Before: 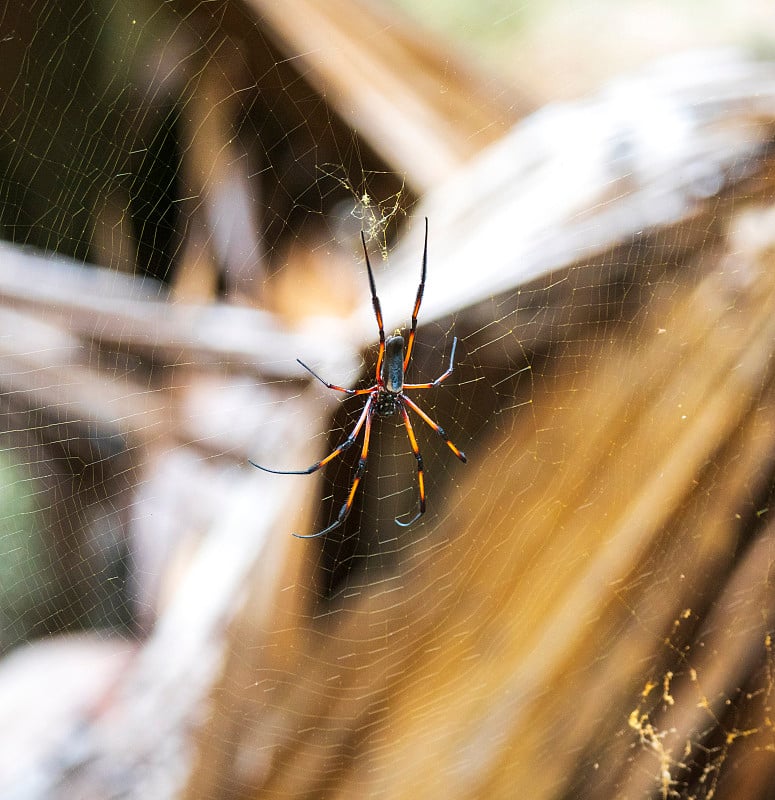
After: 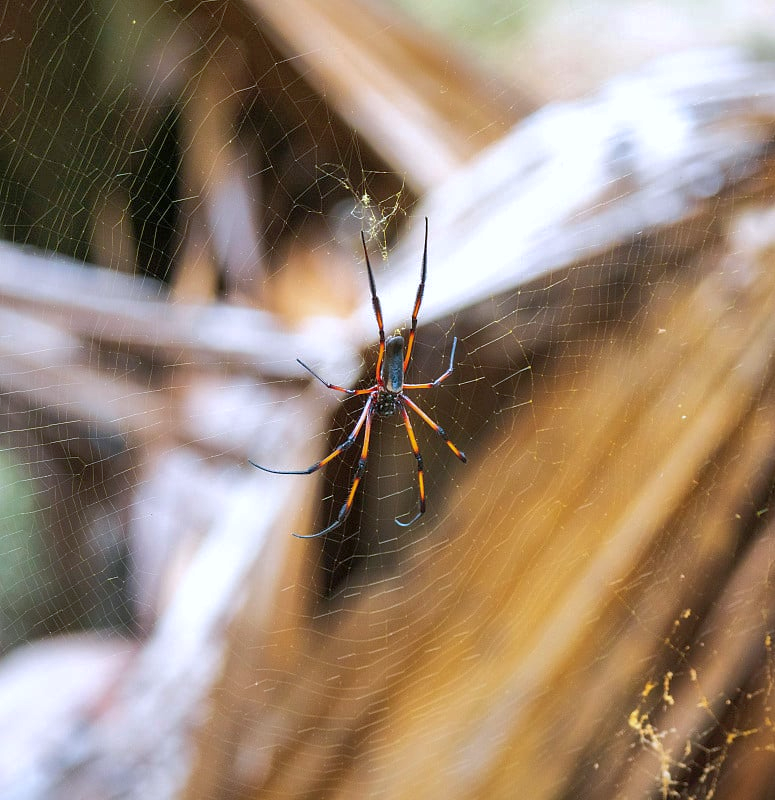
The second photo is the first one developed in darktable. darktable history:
color calibration: illuminant as shot in camera, x 0.358, y 0.373, temperature 4628.91 K
shadows and highlights: on, module defaults
